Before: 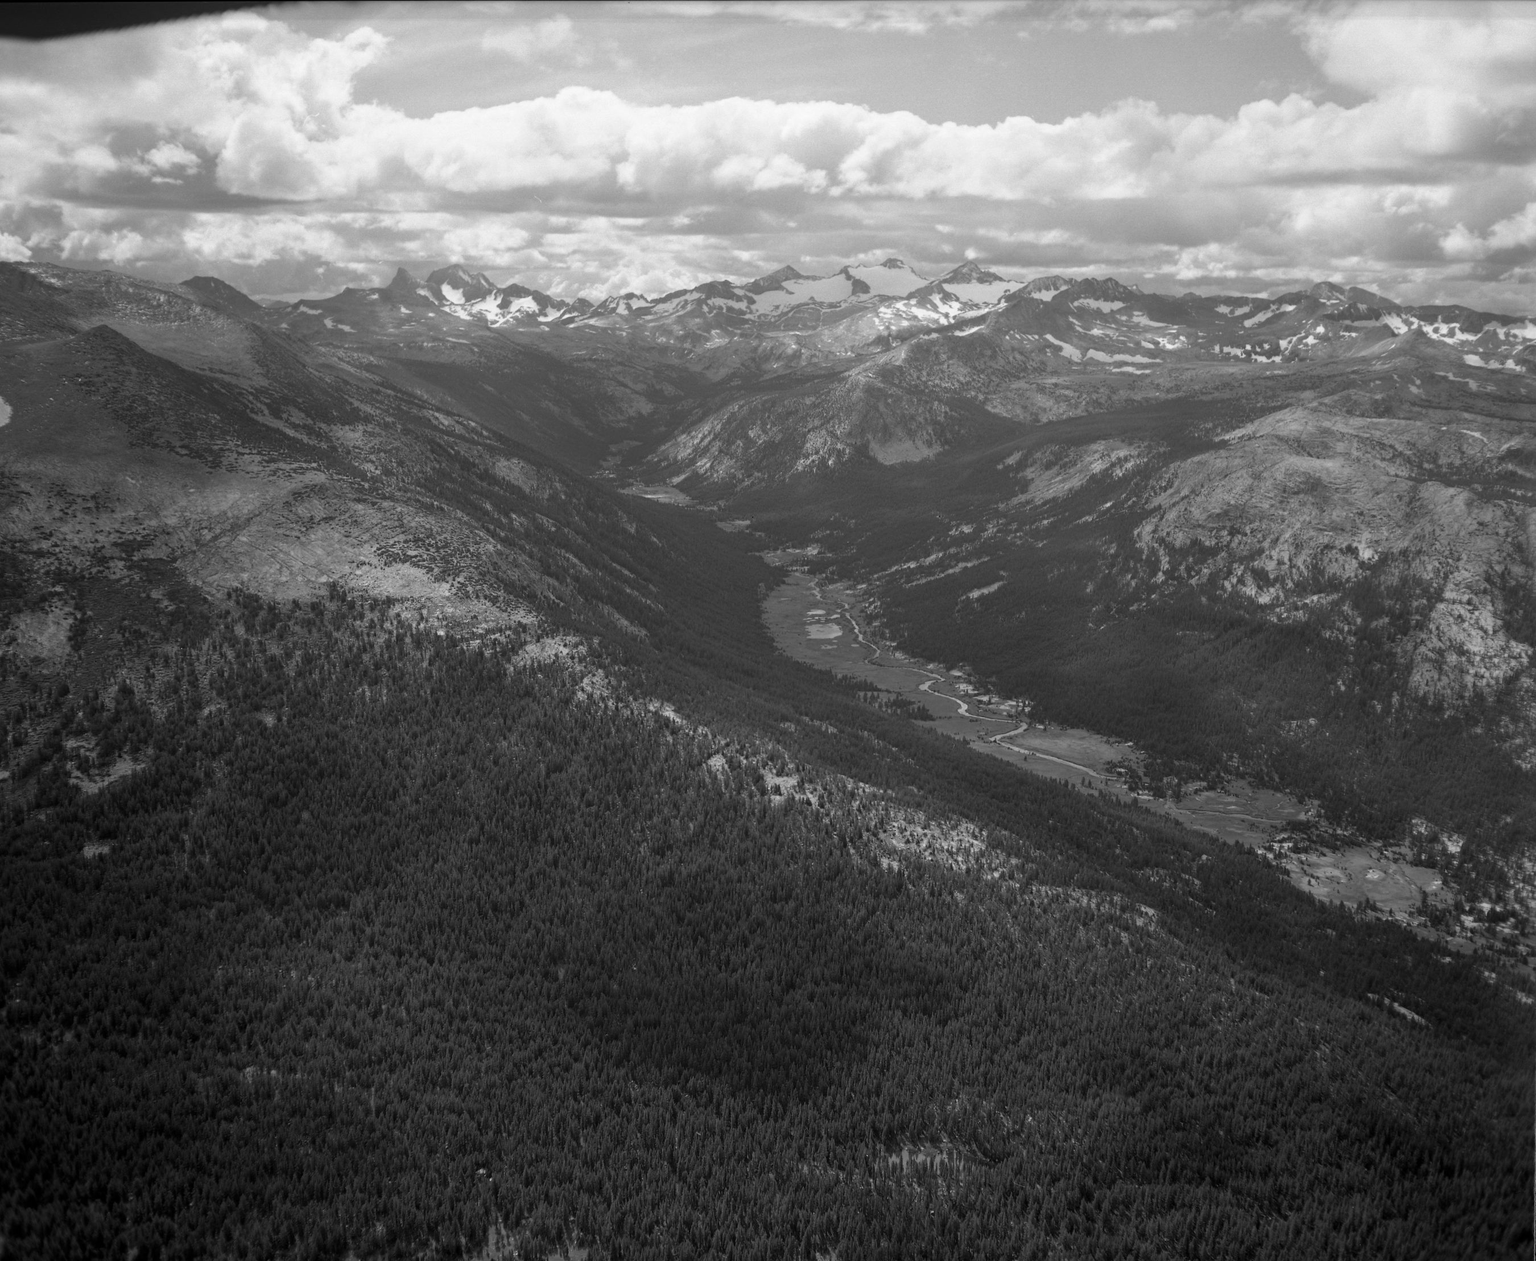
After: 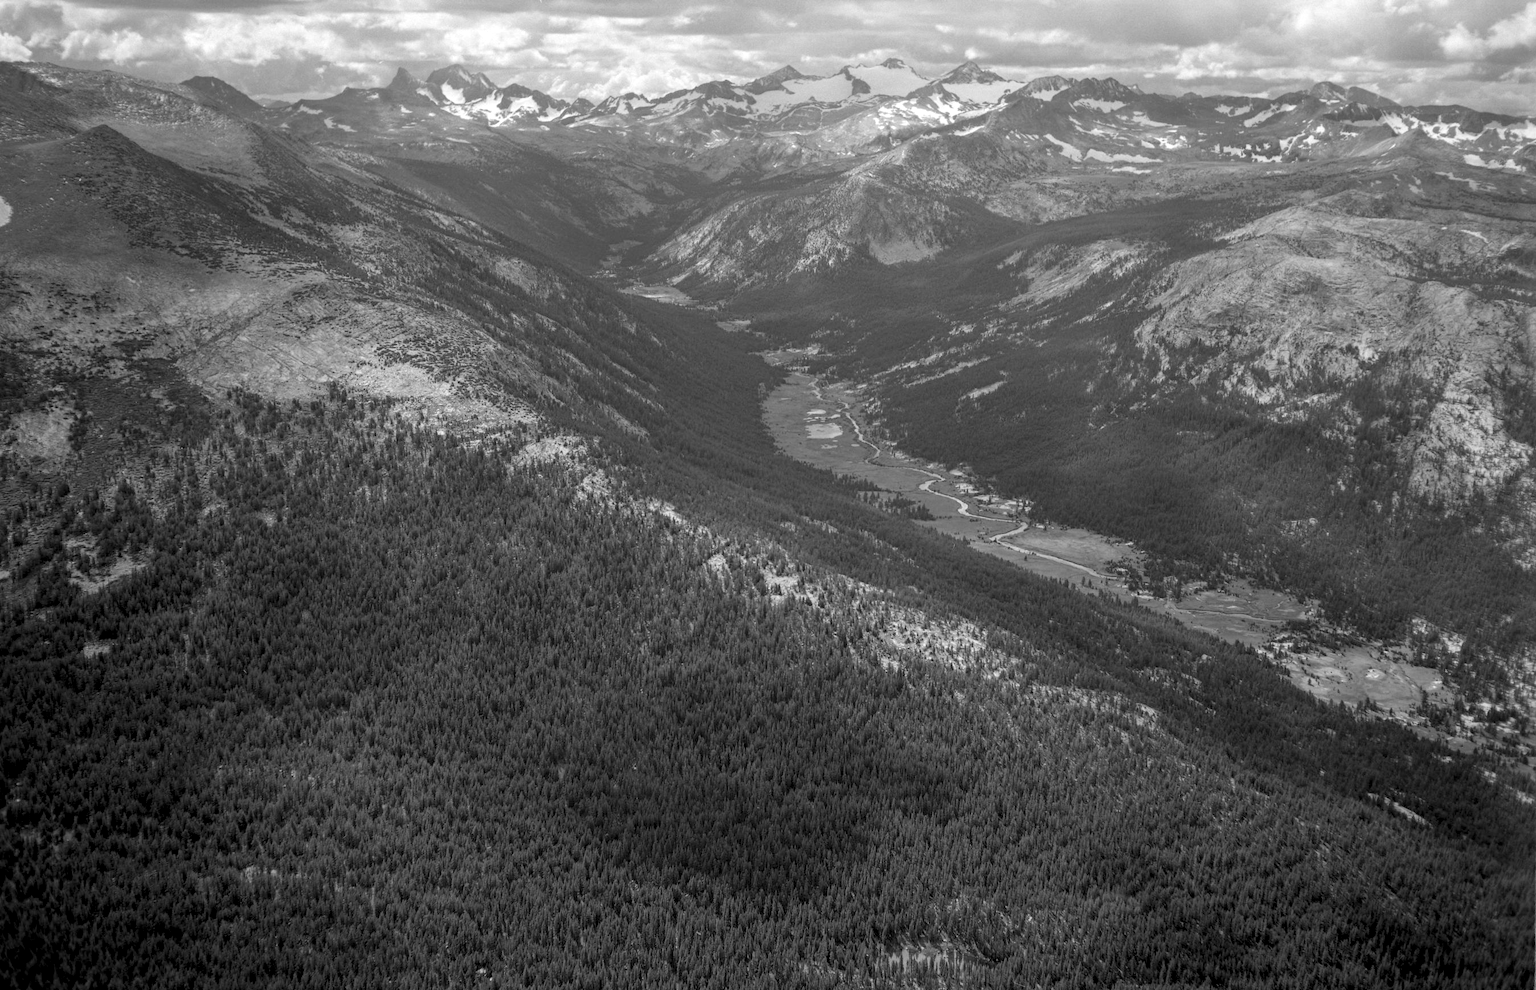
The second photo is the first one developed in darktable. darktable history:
local contrast: highlights 41%, shadows 60%, detail 136%, midtone range 0.514
crop and rotate: top 15.892%, bottom 5.507%
